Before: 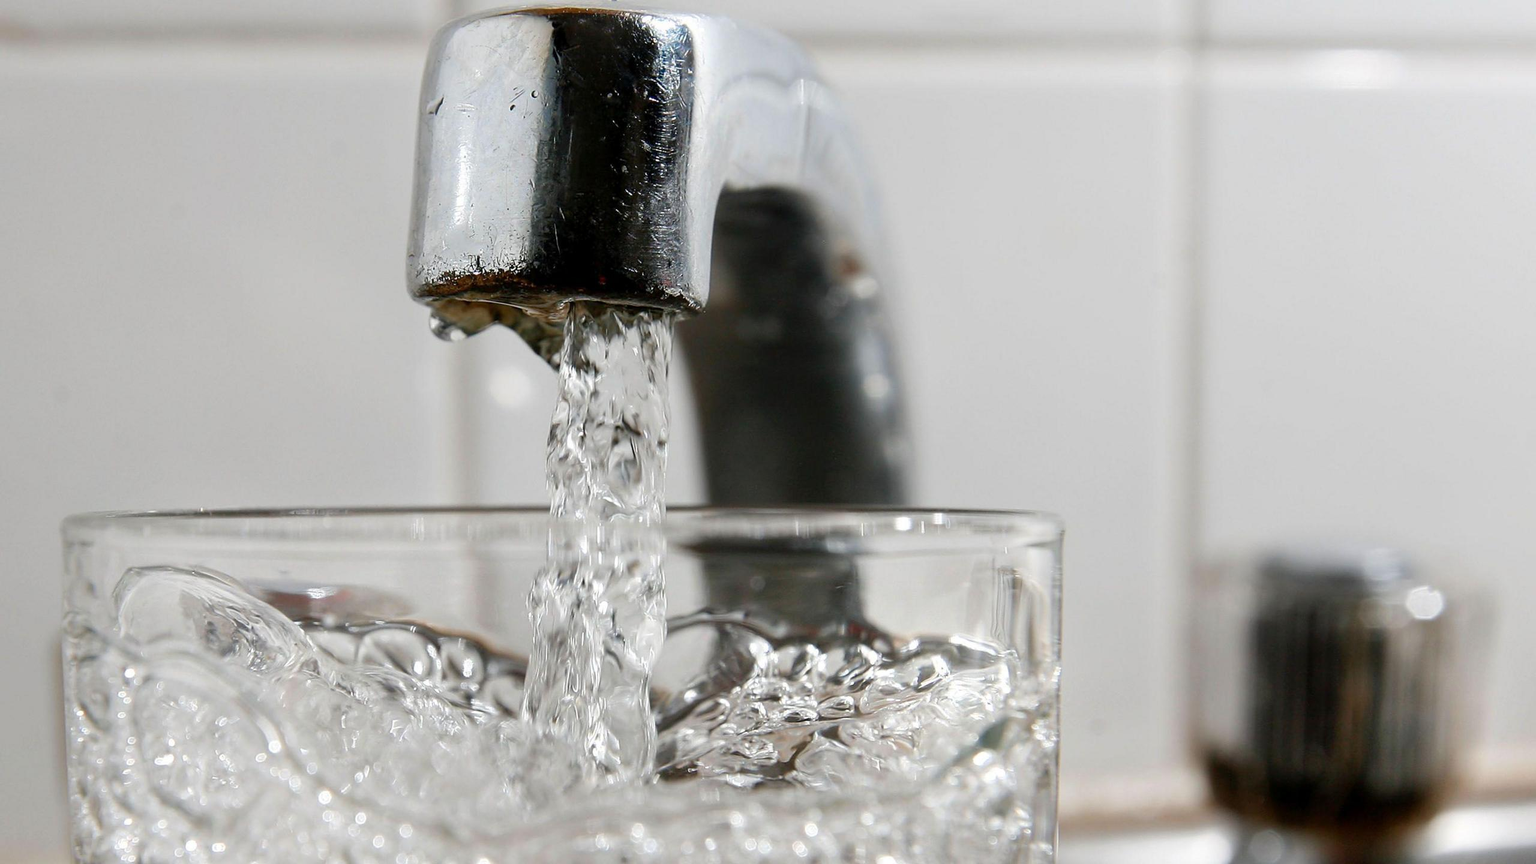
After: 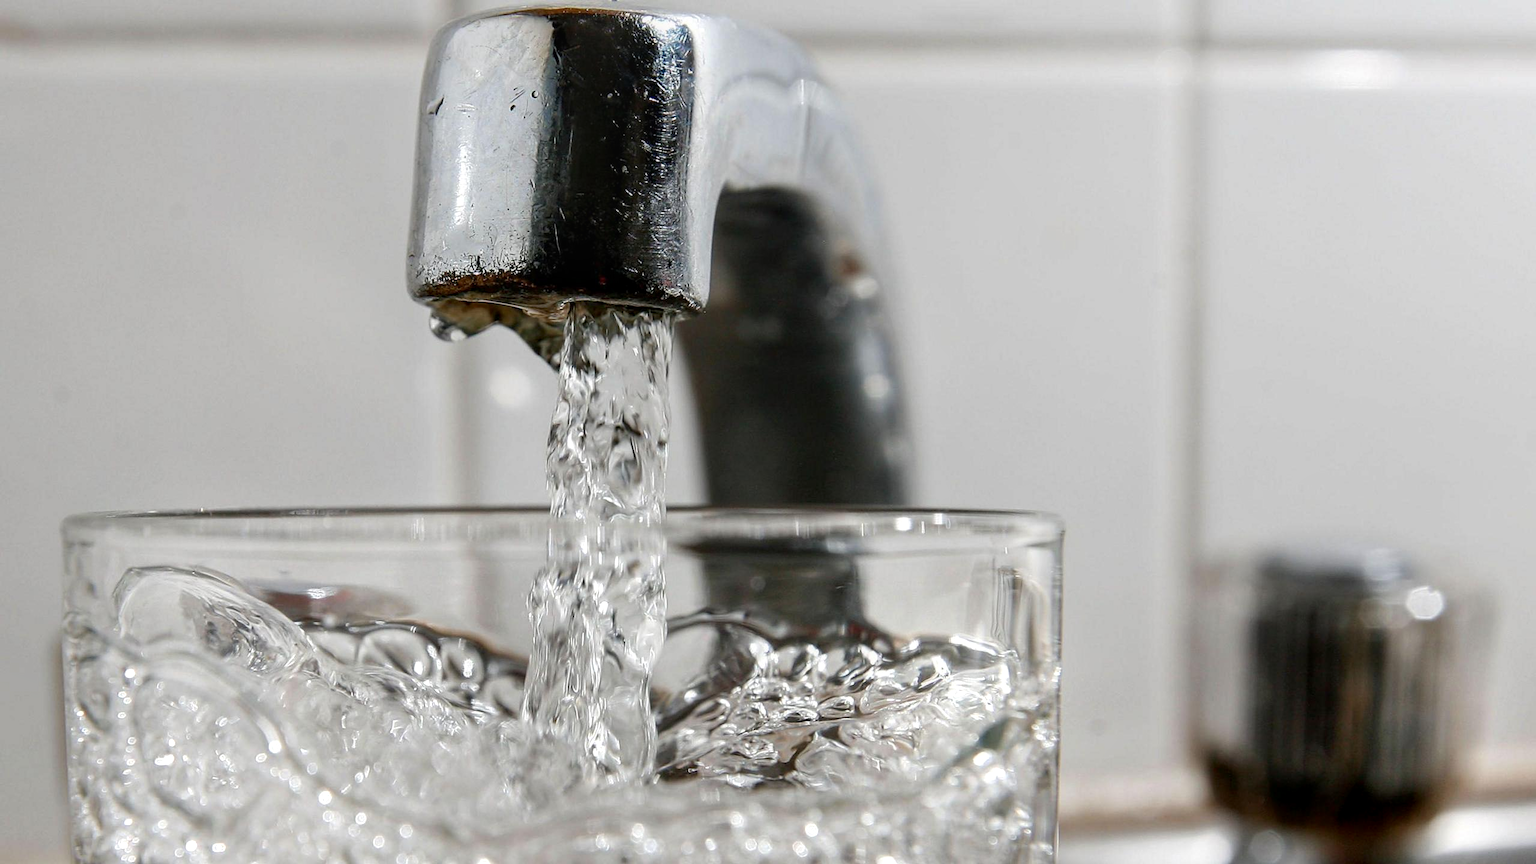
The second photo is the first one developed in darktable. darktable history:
local contrast: on, module defaults
contrast brightness saturation: contrast 0.028, brightness -0.033
